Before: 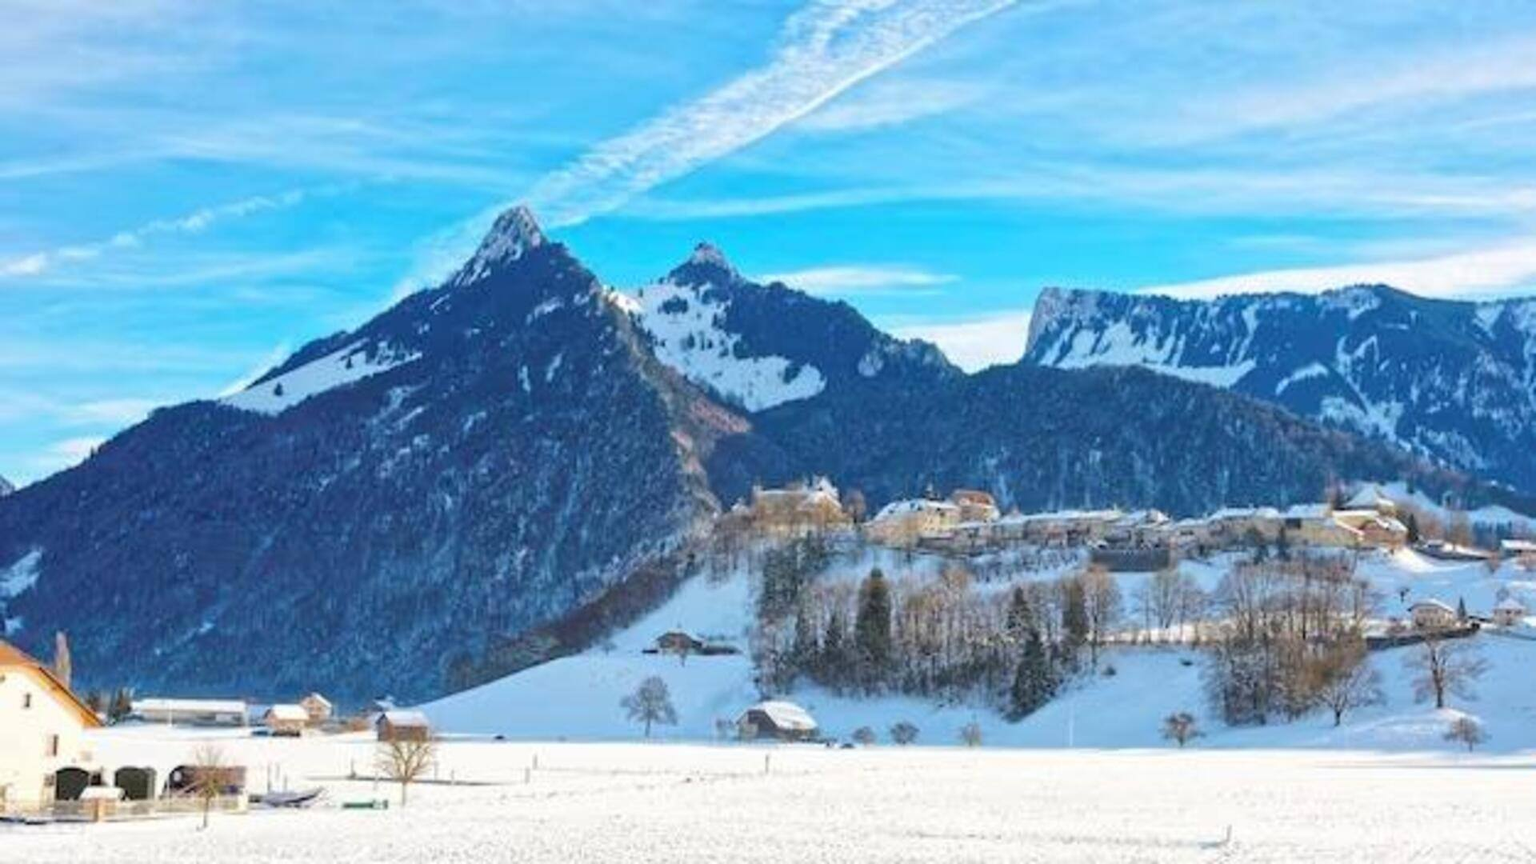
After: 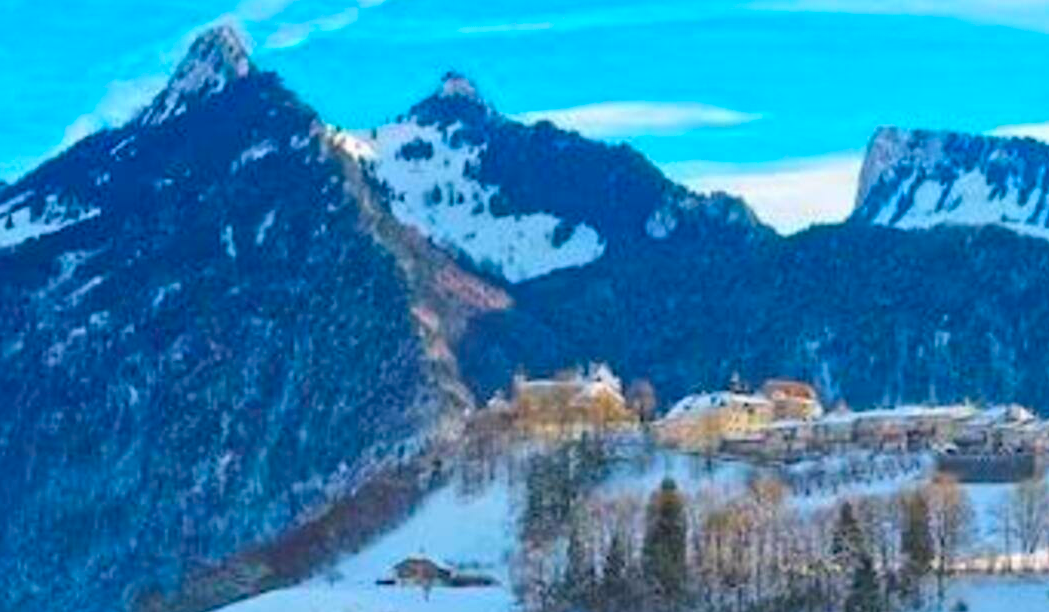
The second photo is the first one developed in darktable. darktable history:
color balance rgb: highlights gain › chroma 0.785%, highlights gain › hue 56.17°, perceptual saturation grading › global saturation 31.106%, global vibrance 27.226%
crop and rotate: left 22.254%, top 21.523%, right 23.059%, bottom 21.72%
